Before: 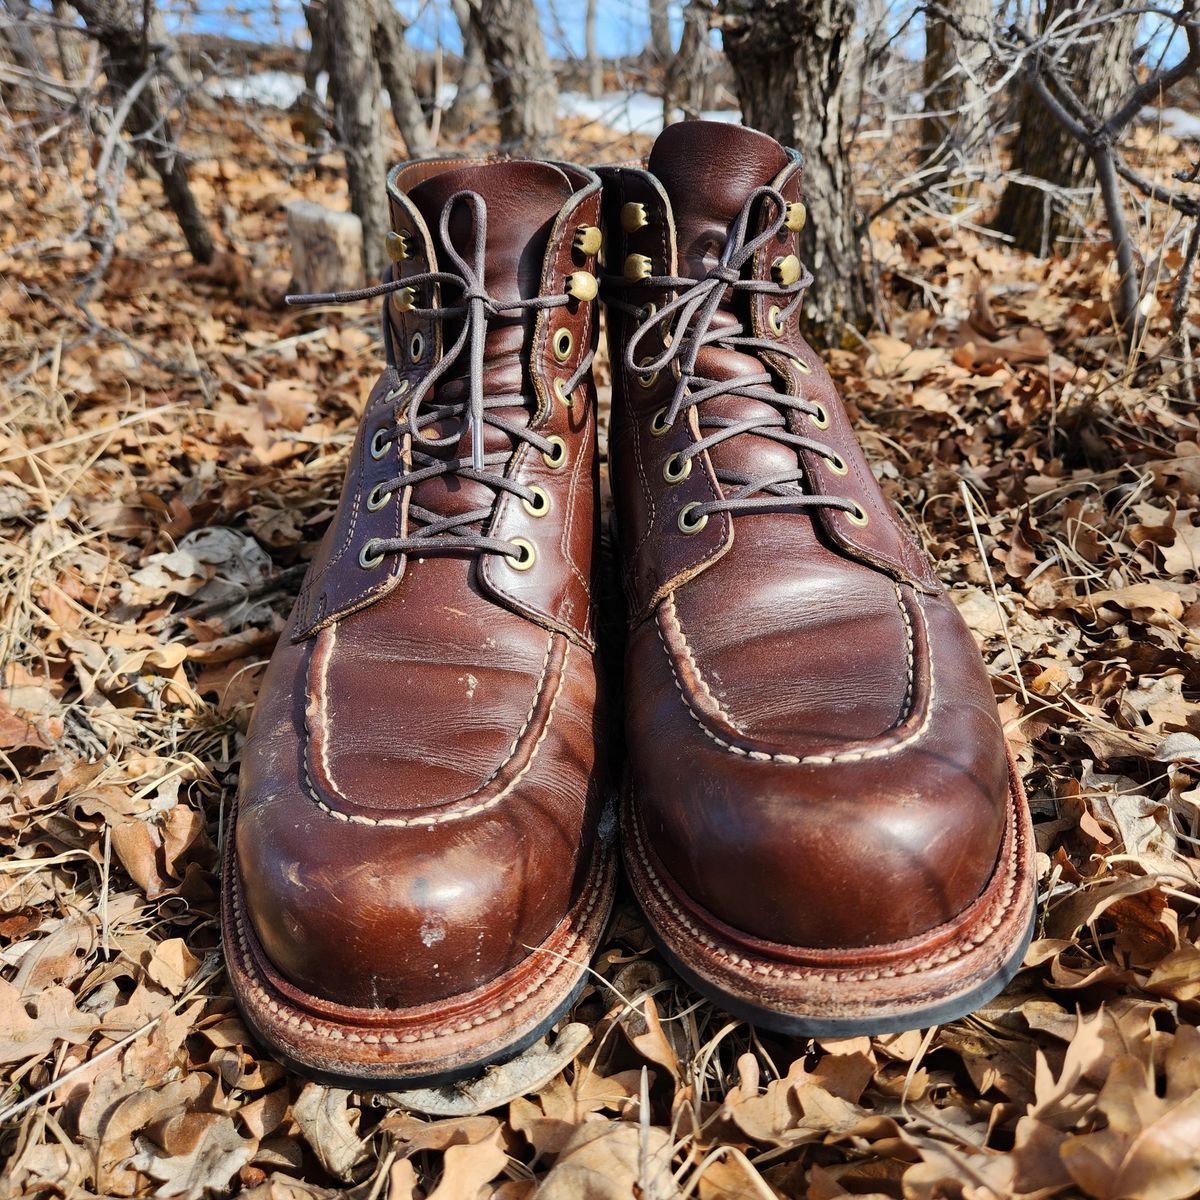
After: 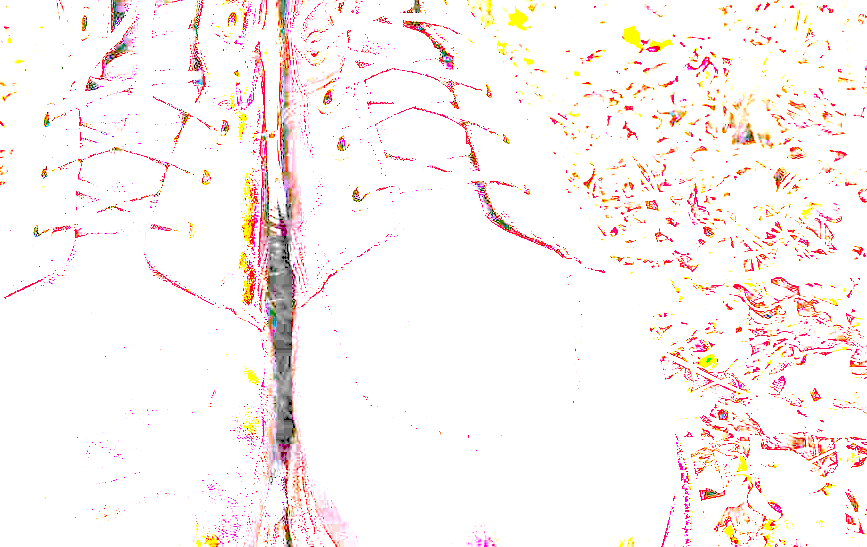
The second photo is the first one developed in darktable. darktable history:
exposure: exposure 7.934 EV, compensate exposure bias true, compensate highlight preservation false
shadows and highlights: radius 125.68, shadows 21.24, highlights -23, low approximation 0.01
color zones: curves: ch0 [(0.473, 0.374) (0.742, 0.784)]; ch1 [(0.354, 0.737) (0.742, 0.705)]; ch2 [(0.318, 0.421) (0.758, 0.532)]
crop and rotate: left 27.684%, top 27.027%, bottom 27.363%
